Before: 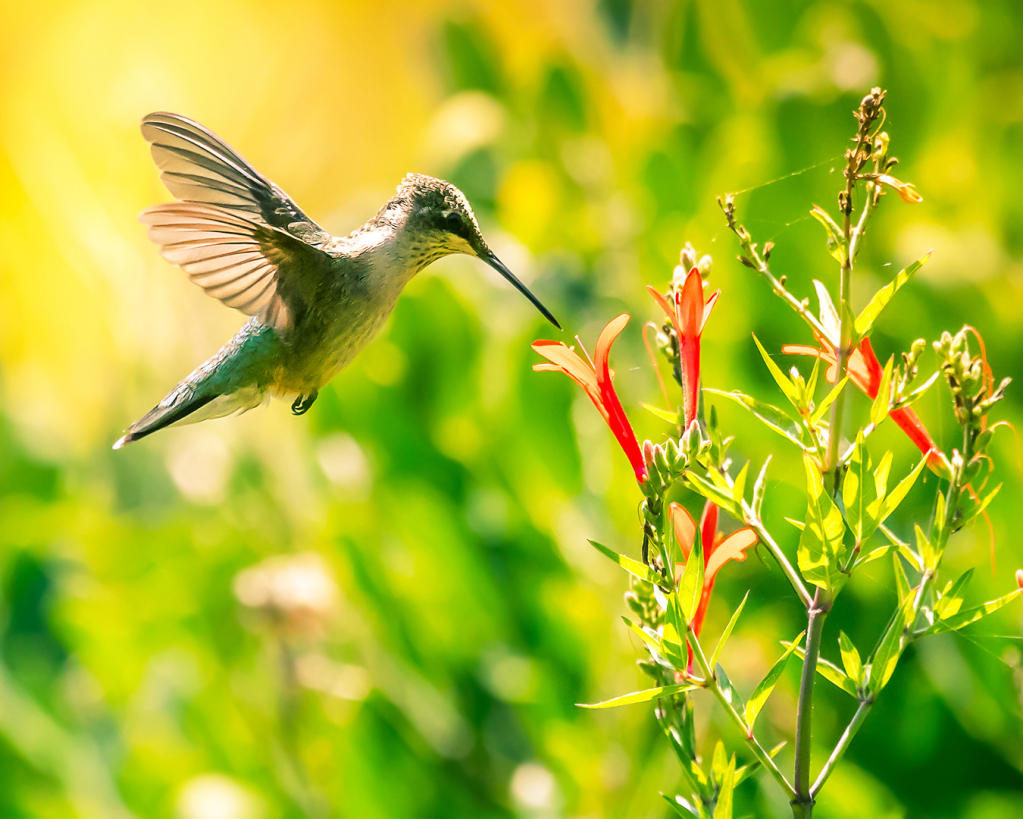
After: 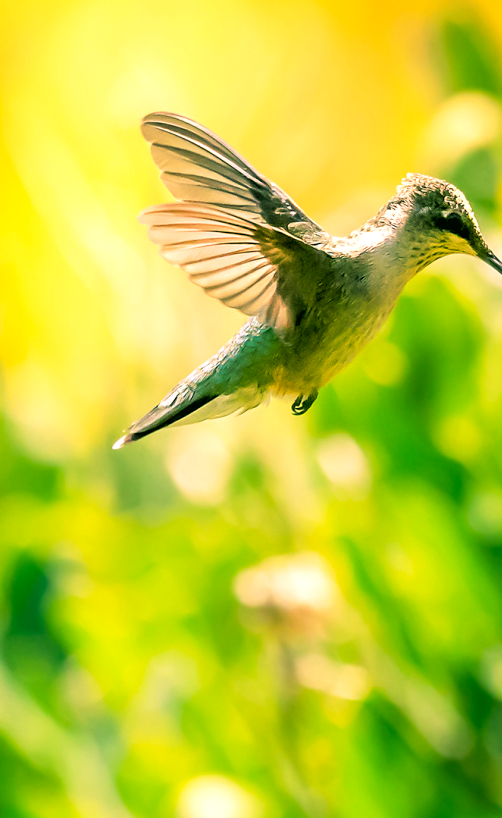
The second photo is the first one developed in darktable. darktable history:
crop and rotate: left 0%, top 0%, right 50.845%
color correction: highlights a* 4.02, highlights b* 4.98, shadows a* -7.55, shadows b* 4.98
rgb levels: levels [[0.013, 0.434, 0.89], [0, 0.5, 1], [0, 0.5, 1]]
